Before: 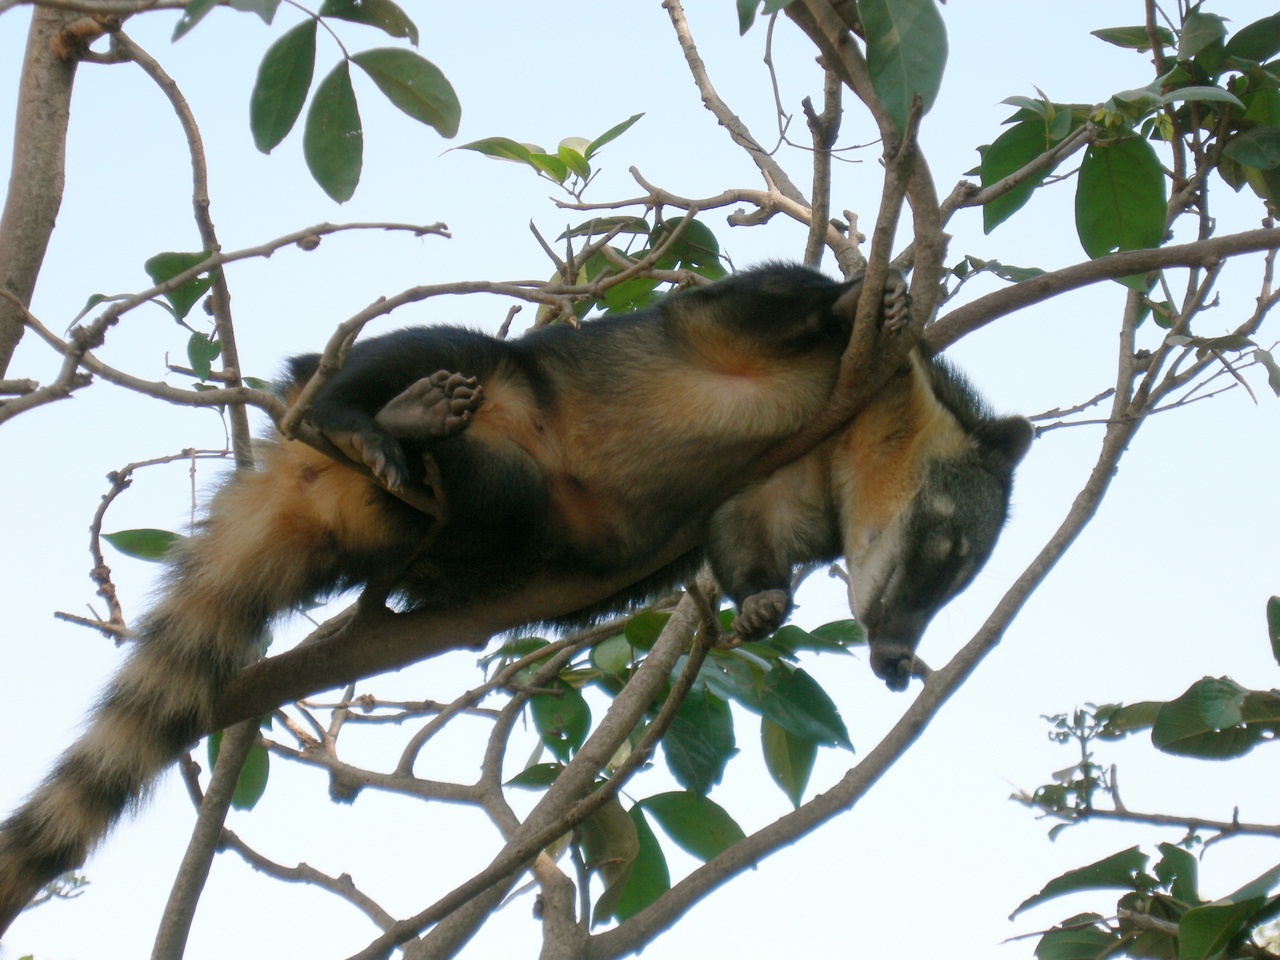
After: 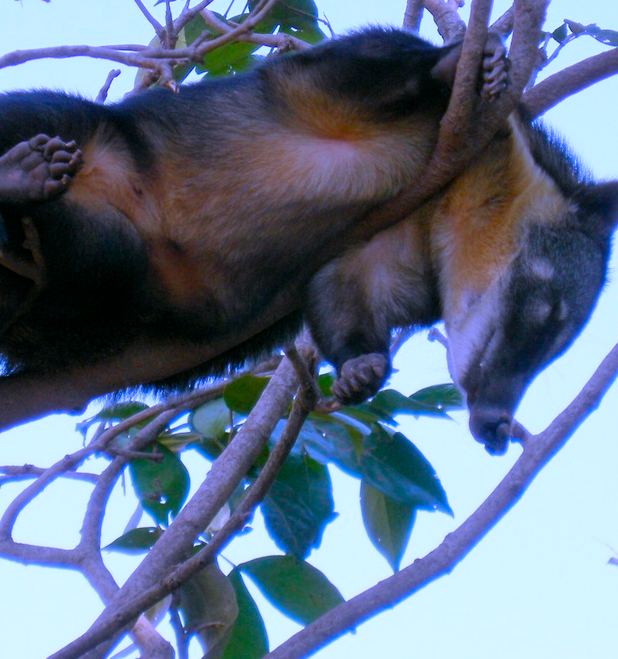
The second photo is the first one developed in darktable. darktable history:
white balance: red 0.98, blue 1.61
color calibration: illuminant as shot in camera, x 0.358, y 0.373, temperature 4628.91 K
color balance rgb: perceptual saturation grading › global saturation 20%, global vibrance 20%
crop: left 31.379%, top 24.658%, right 20.326%, bottom 6.628%
